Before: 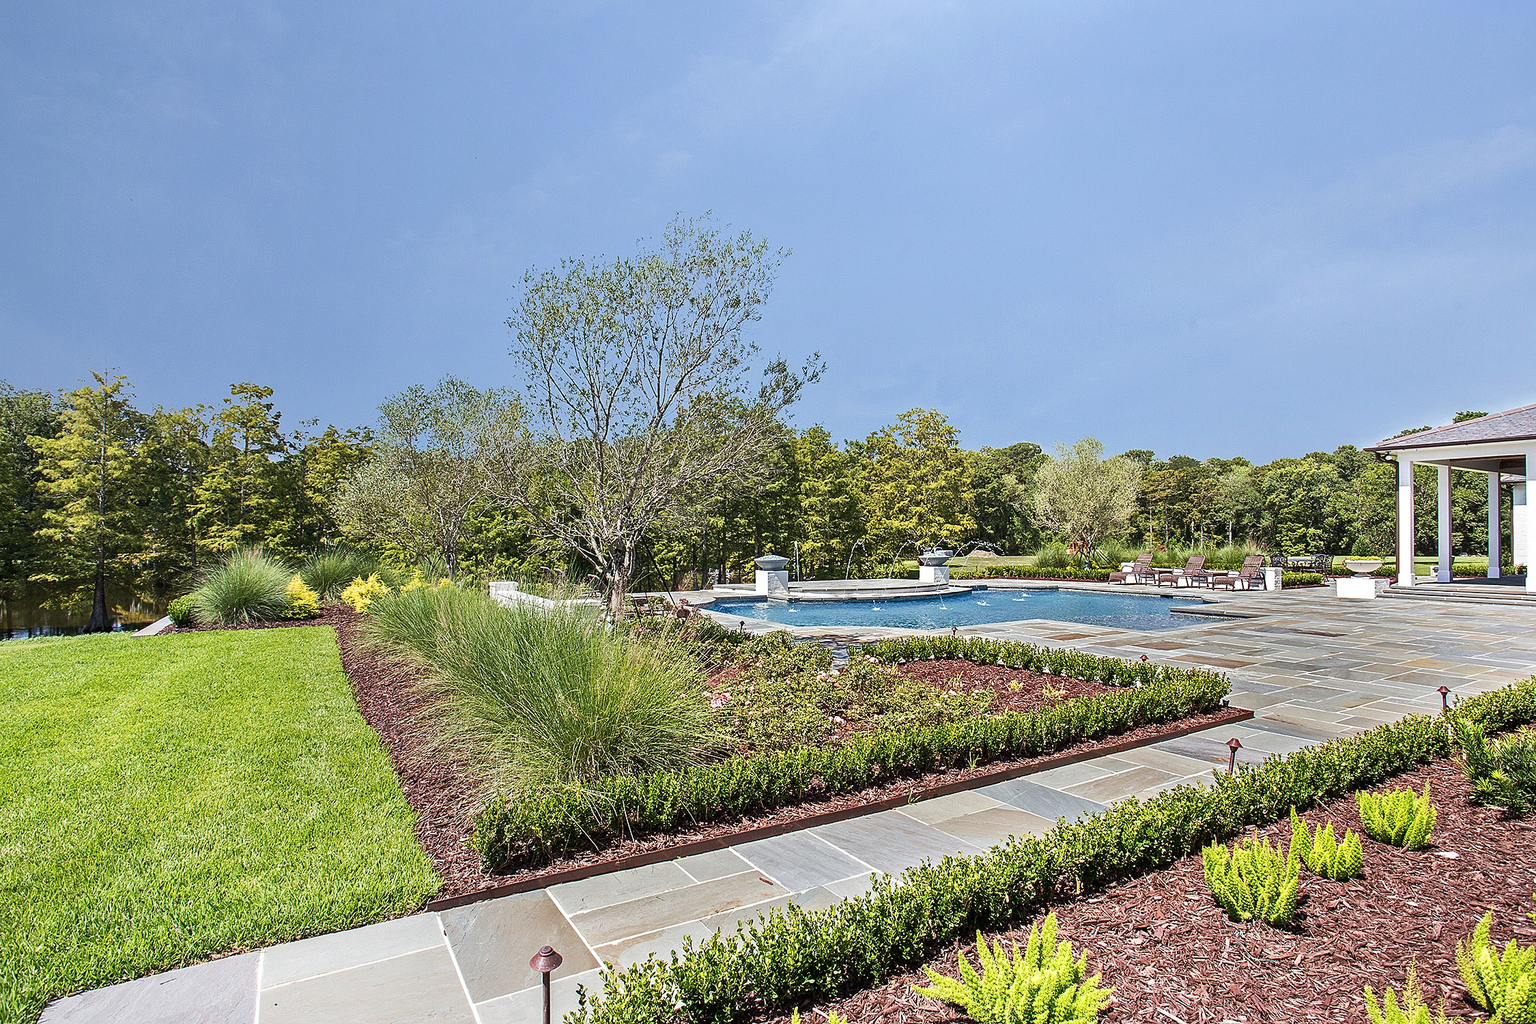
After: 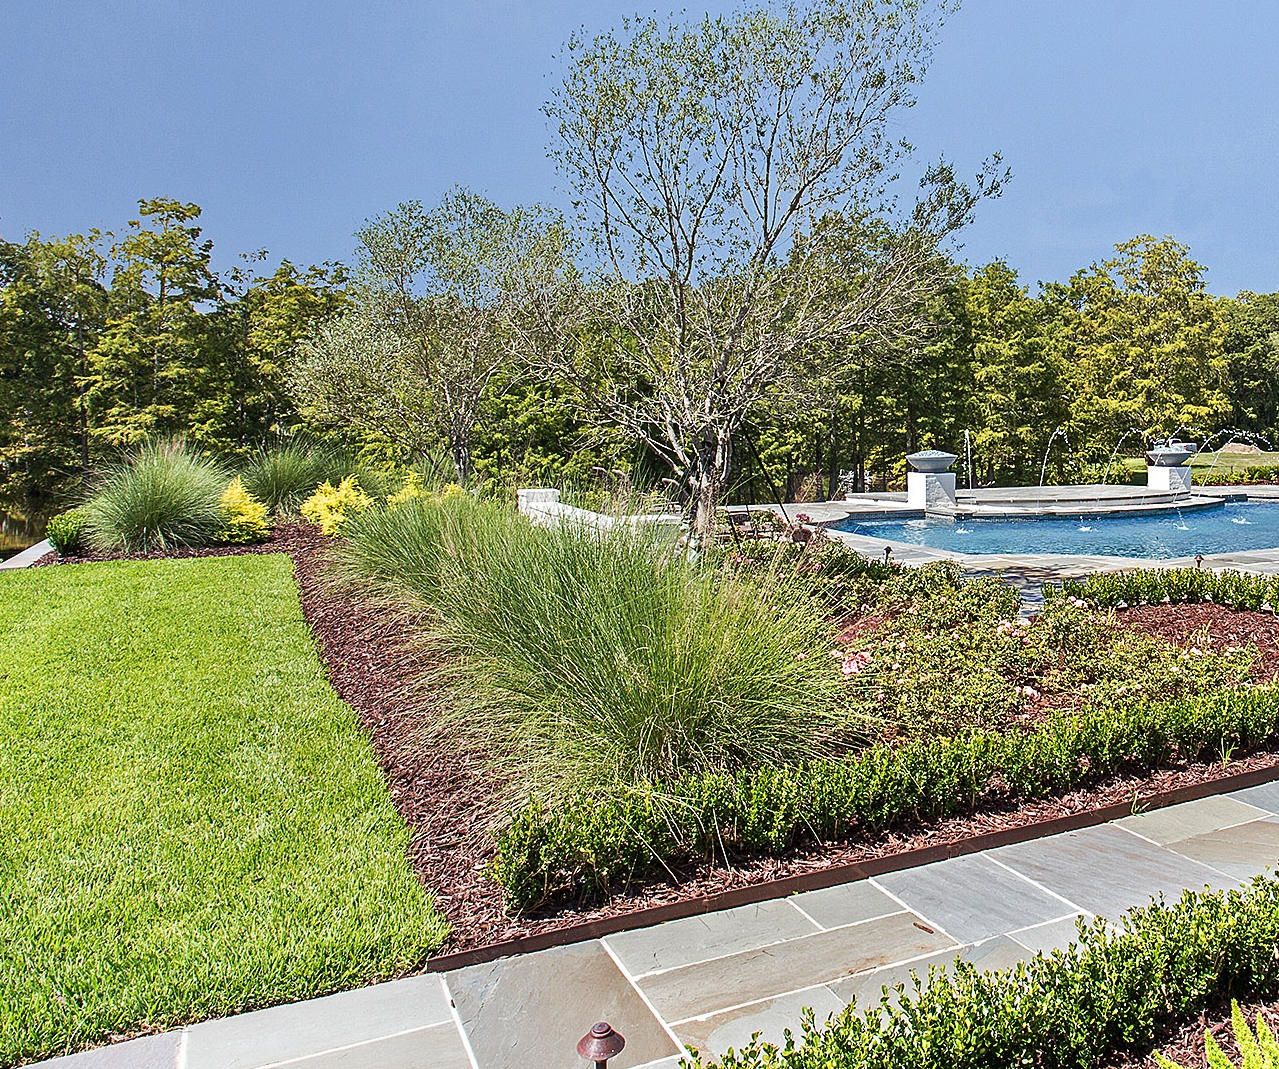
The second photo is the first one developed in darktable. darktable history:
crop: left 8.854%, top 24.215%, right 34.276%, bottom 4.493%
